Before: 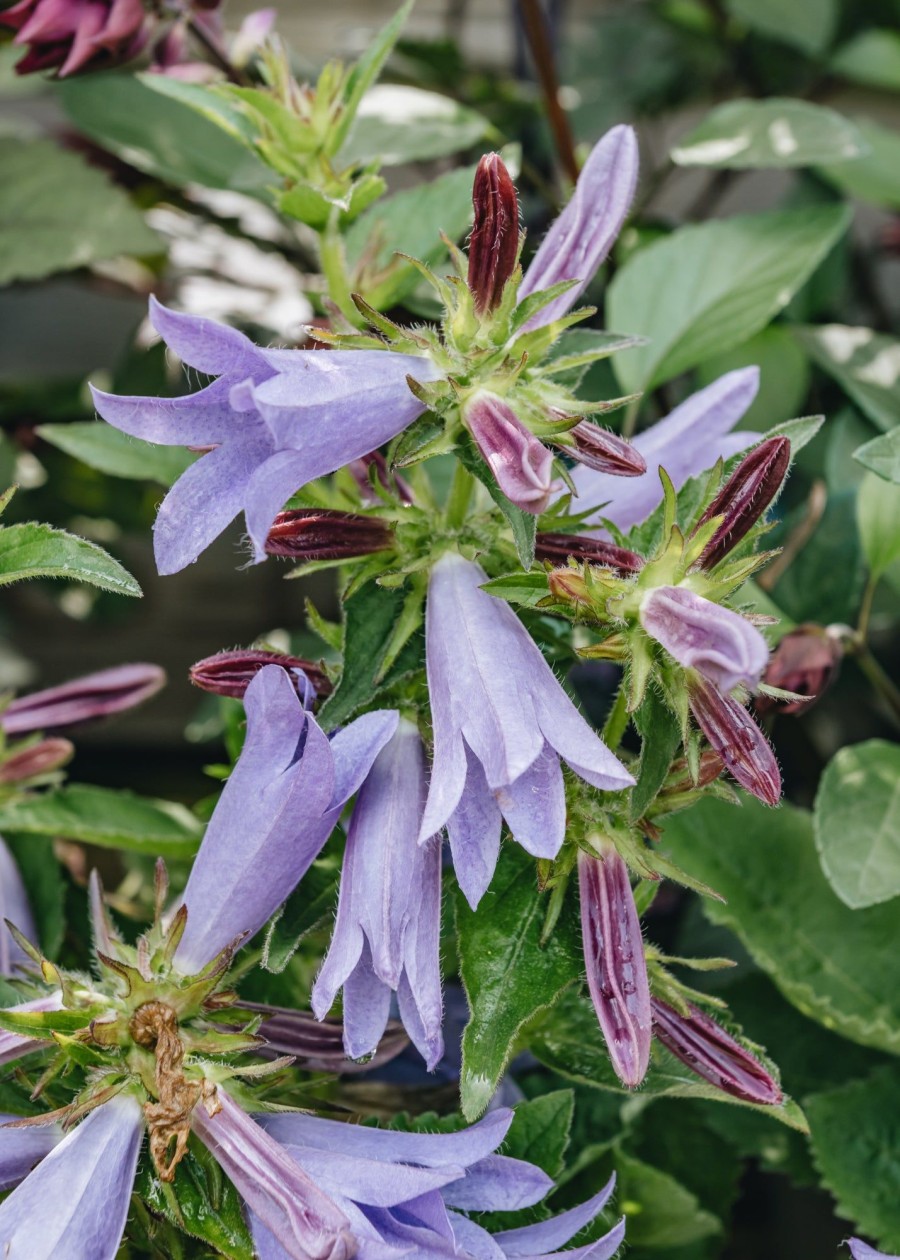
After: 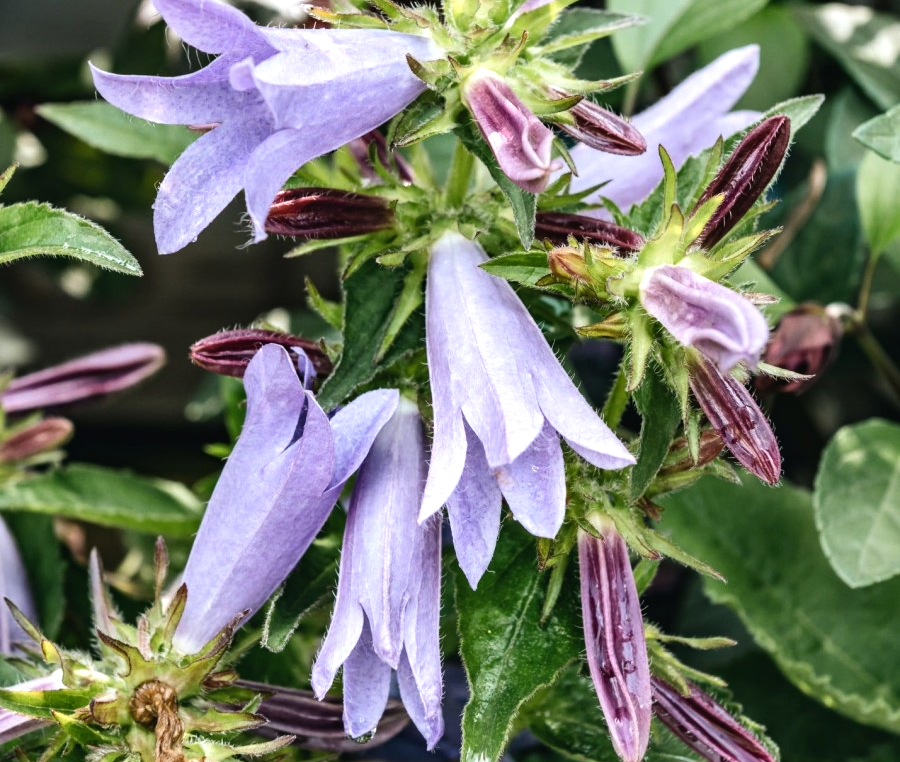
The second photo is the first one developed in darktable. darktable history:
crop and rotate: top 25.527%, bottom 13.962%
tone equalizer: -8 EV -0.755 EV, -7 EV -0.735 EV, -6 EV -0.573 EV, -5 EV -0.365 EV, -3 EV 0.394 EV, -2 EV 0.6 EV, -1 EV 0.685 EV, +0 EV 0.743 EV, edges refinement/feathering 500, mask exposure compensation -1.57 EV, preserve details no
